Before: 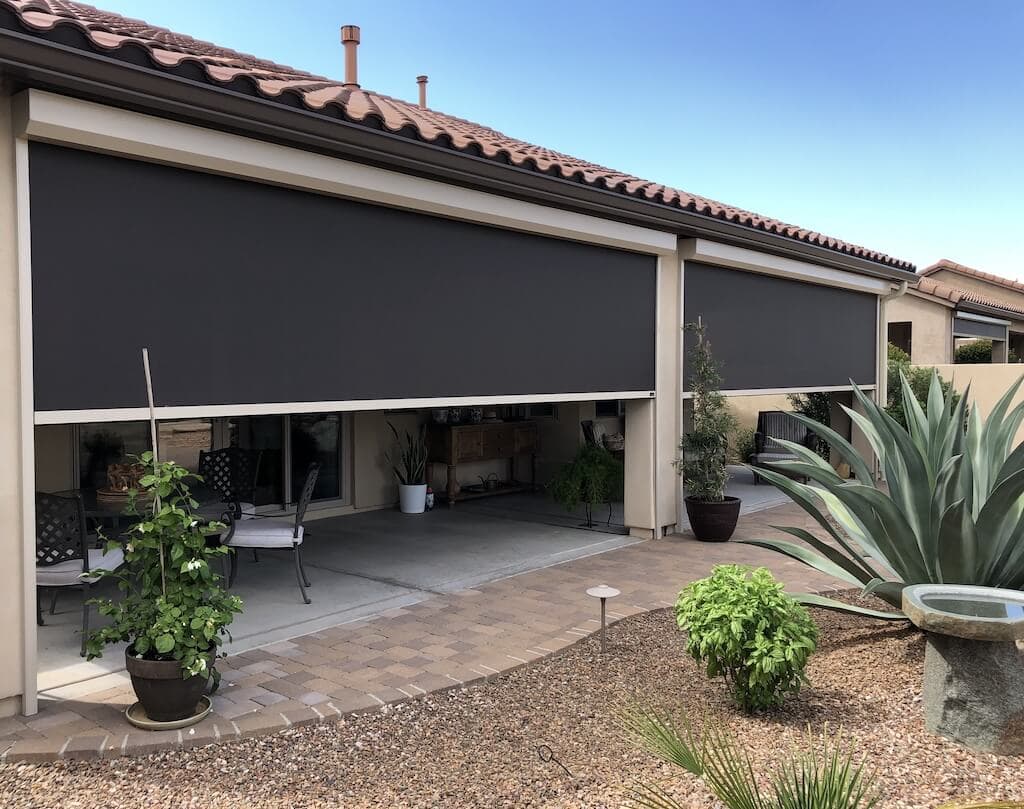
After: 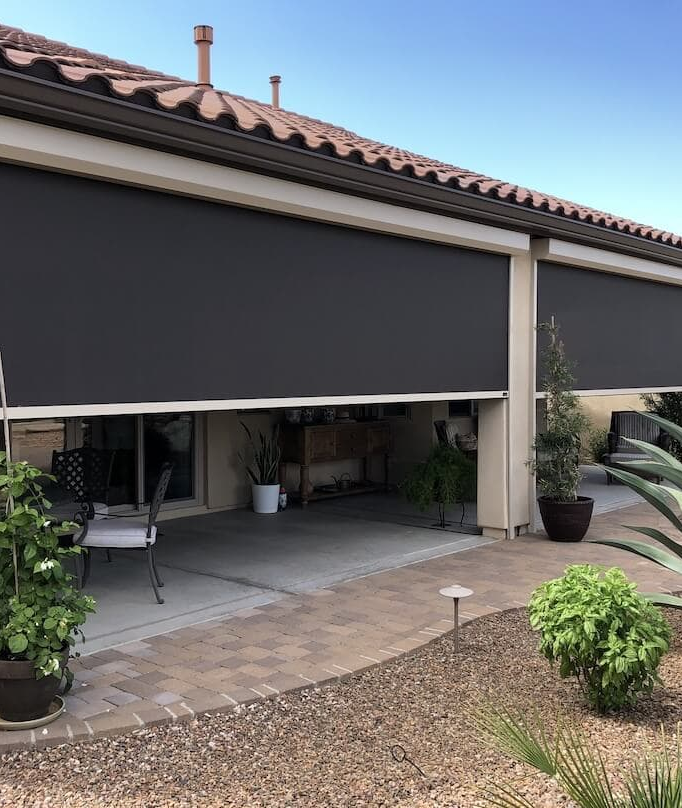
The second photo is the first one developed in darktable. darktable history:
crop and rotate: left 14.451%, right 18.893%
tone equalizer: on, module defaults
